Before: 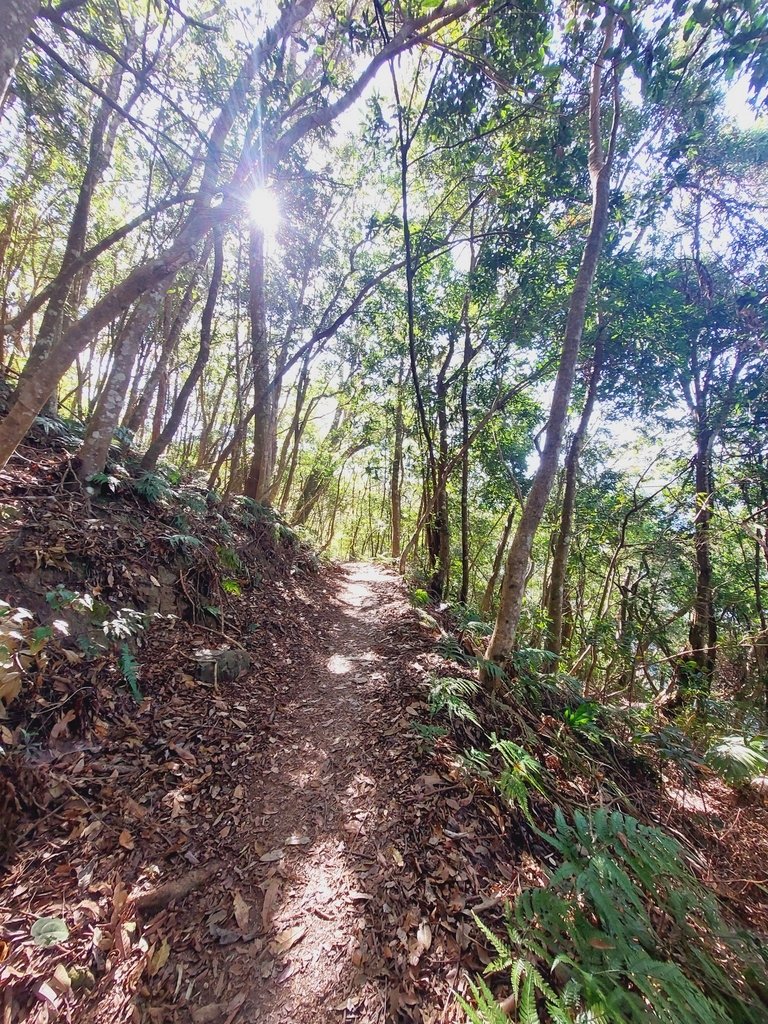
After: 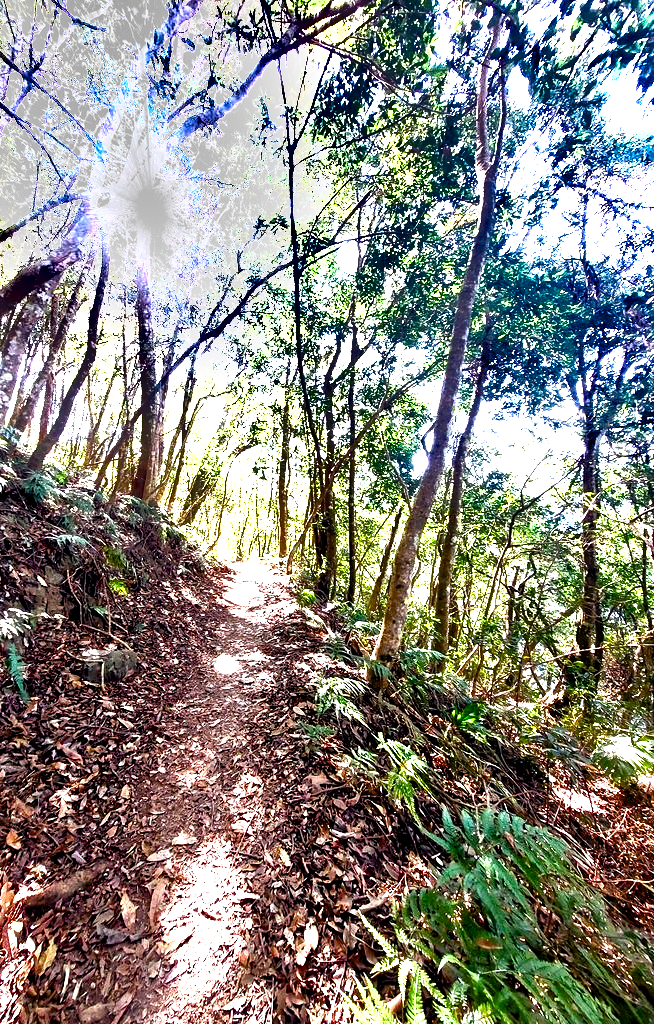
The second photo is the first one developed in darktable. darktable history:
crop and rotate: left 14.721%
levels: levels [0.012, 0.367, 0.697]
exposure: black level correction 0.009, exposure -0.16 EV, compensate highlight preservation false
color balance rgb: perceptual saturation grading › global saturation 20%, perceptual saturation grading › highlights -49.033%, perceptual saturation grading › shadows 24.807%, perceptual brilliance grading › highlights 47.375%, perceptual brilliance grading › mid-tones 22.504%, perceptual brilliance grading › shadows -6.741%, saturation formula JzAzBz (2021)
shadows and highlights: low approximation 0.01, soften with gaussian
